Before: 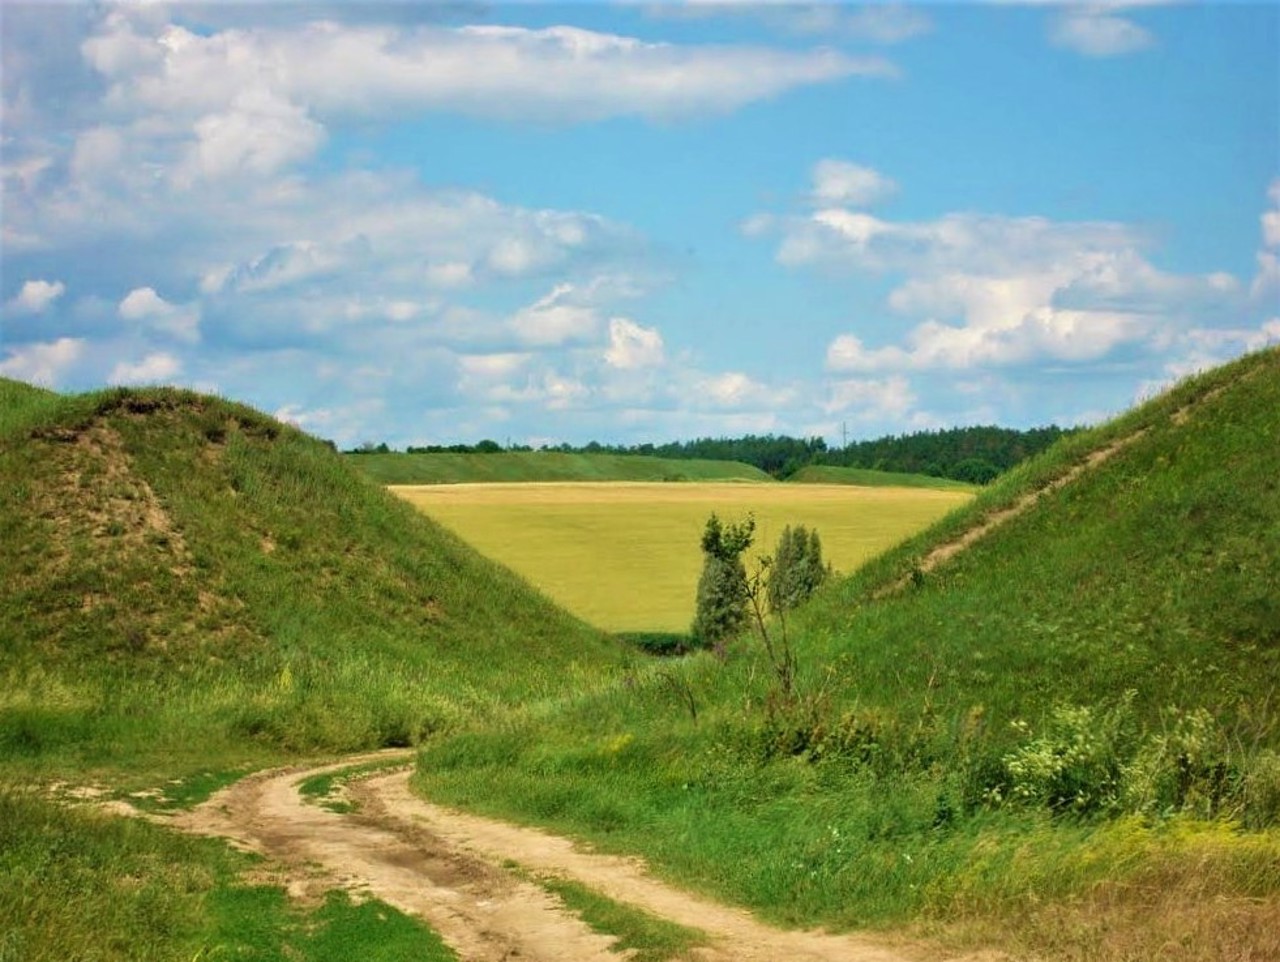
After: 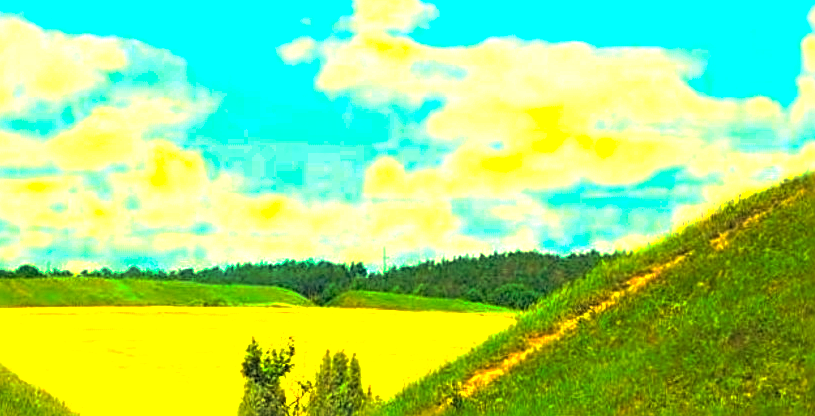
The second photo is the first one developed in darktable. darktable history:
contrast brightness saturation: contrast 0.07, brightness 0.18, saturation 0.4
tone curve: curves: ch0 [(0, 0) (0.003, 0.029) (0.011, 0.034) (0.025, 0.044) (0.044, 0.057) (0.069, 0.07) (0.1, 0.084) (0.136, 0.104) (0.177, 0.127) (0.224, 0.156) (0.277, 0.192) (0.335, 0.236) (0.399, 0.284) (0.468, 0.339) (0.543, 0.393) (0.623, 0.454) (0.709, 0.541) (0.801, 0.65) (0.898, 0.766) (1, 1)], preserve colors none
sharpen: radius 3.025, amount 0.757
contrast equalizer: y [[0.5, 0.486, 0.447, 0.446, 0.489, 0.5], [0.5 ×6], [0.5 ×6], [0 ×6], [0 ×6]]
exposure: black level correction 0, exposure 1.45 EV, compensate exposure bias true, compensate highlight preservation false
crop: left 36.005%, top 18.293%, right 0.31%, bottom 38.444%
white balance: red 1.08, blue 0.791
local contrast: highlights 100%, shadows 100%, detail 120%, midtone range 0.2
